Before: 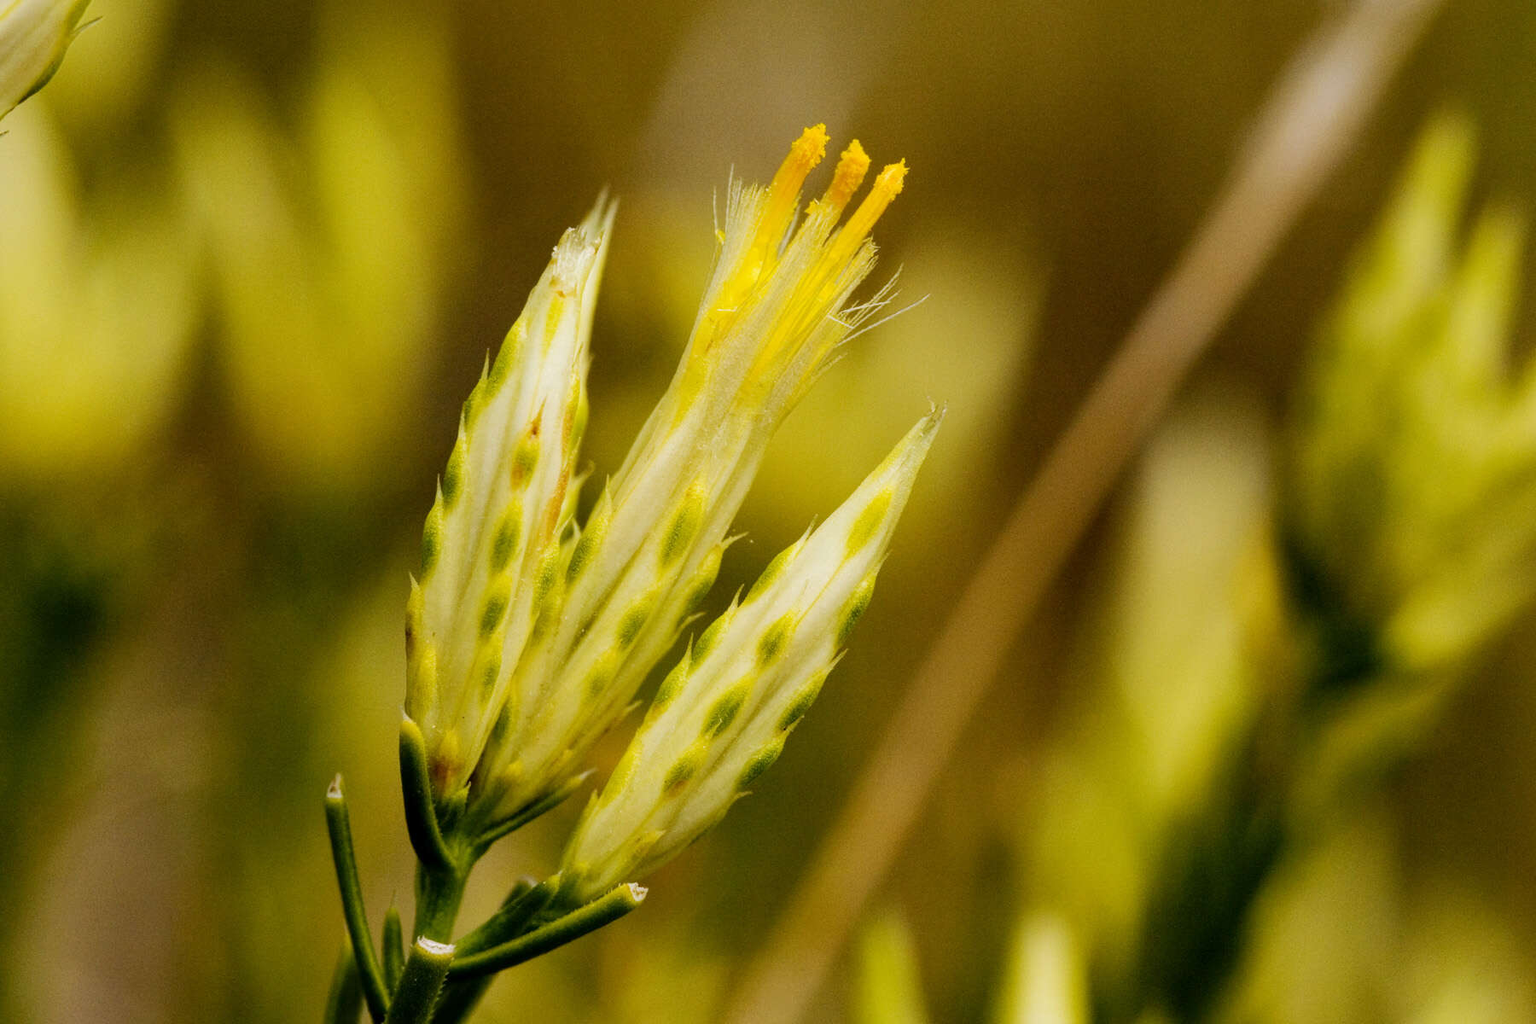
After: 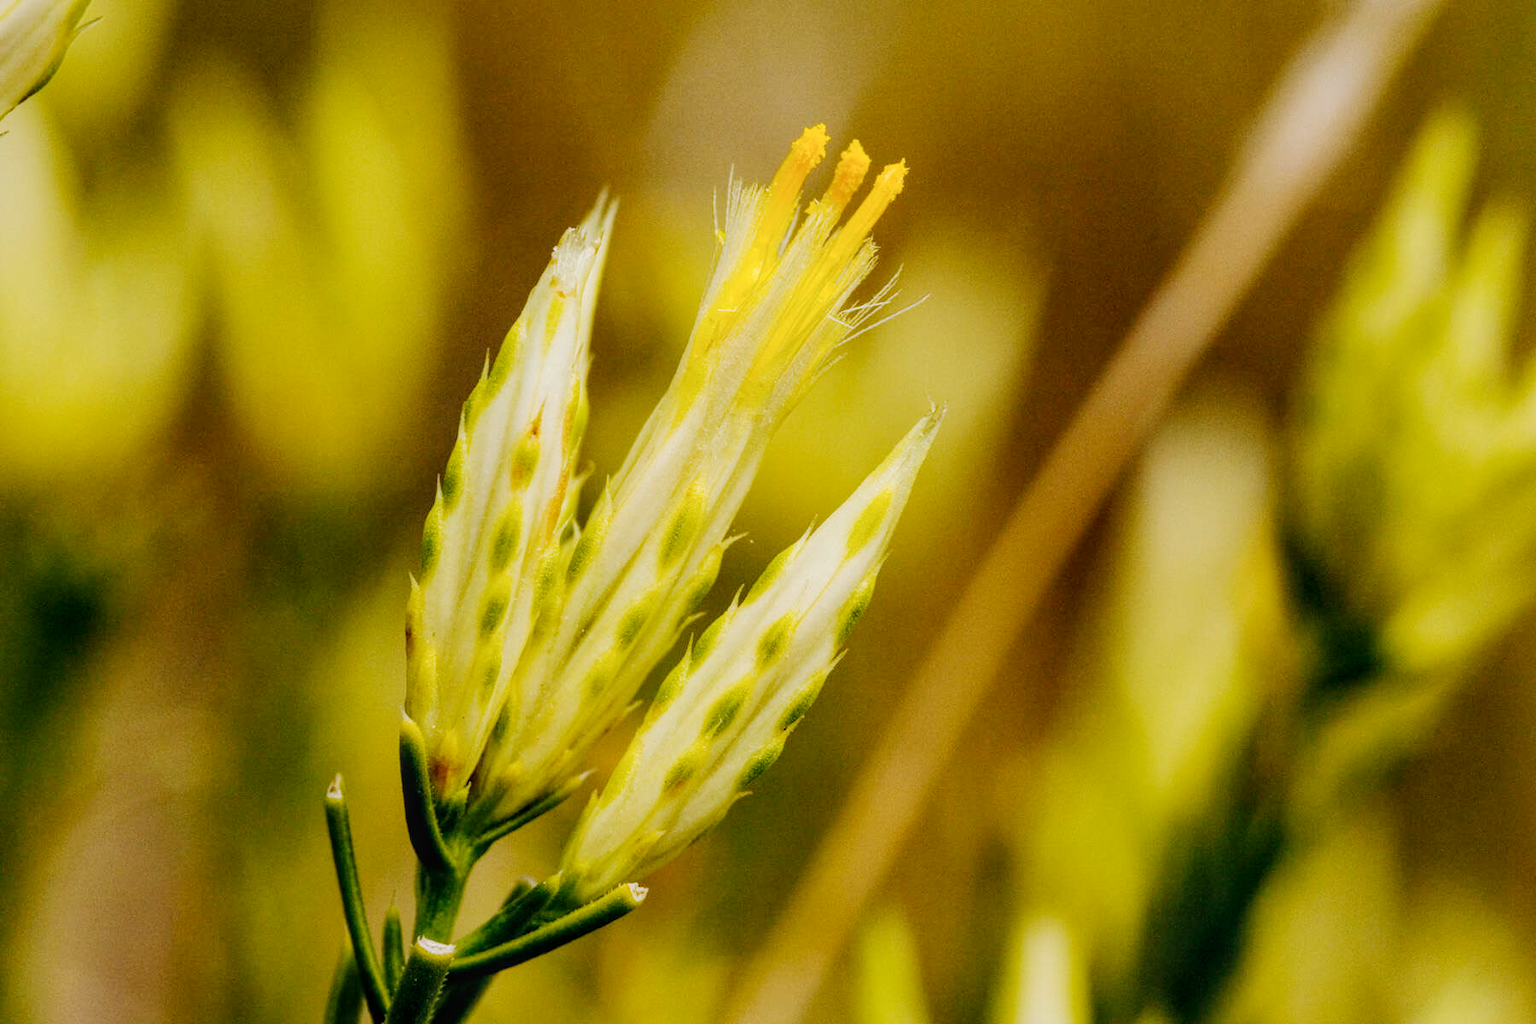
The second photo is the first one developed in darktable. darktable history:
base curve: curves: ch0 [(0, 0) (0.158, 0.273) (0.879, 0.895) (1, 1)], preserve colors none
local contrast: on, module defaults
tone curve: curves: ch0 [(0, 0.029) (0.253, 0.237) (1, 0.945)]; ch1 [(0, 0) (0.401, 0.42) (0.442, 0.47) (0.492, 0.498) (0.511, 0.523) (0.557, 0.565) (0.66, 0.683) (1, 1)]; ch2 [(0, 0) (0.394, 0.413) (0.5, 0.5) (0.578, 0.568) (1, 1)], preserve colors none
